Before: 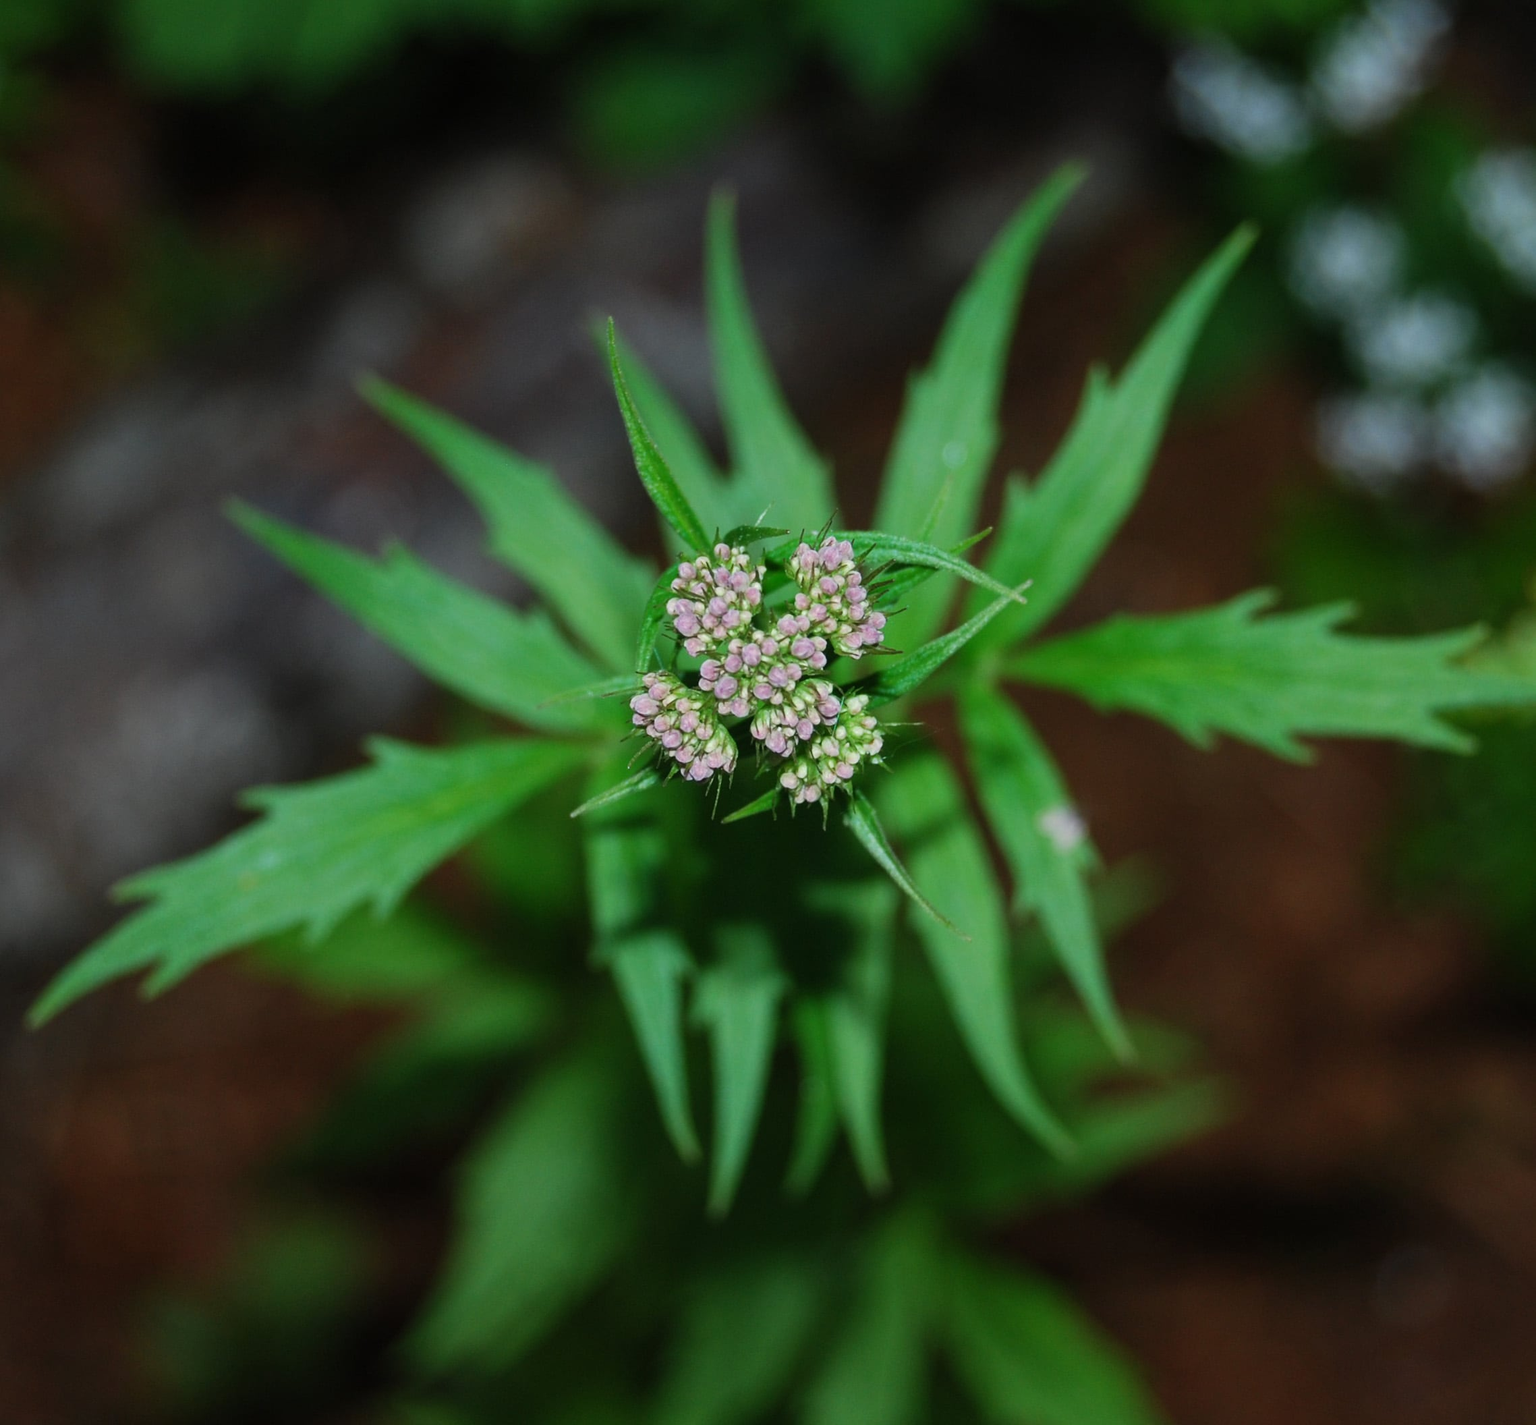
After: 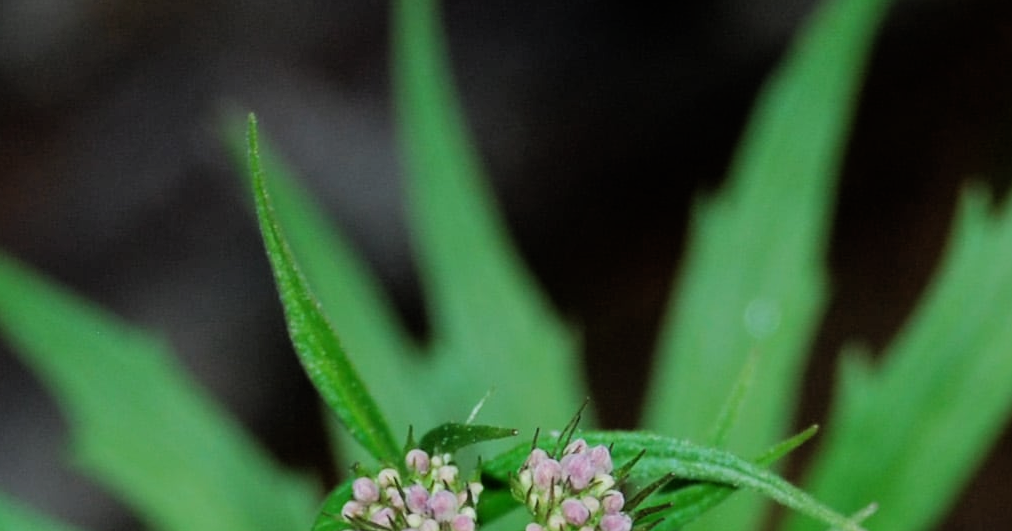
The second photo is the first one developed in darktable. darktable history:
crop: left 28.683%, top 16.863%, right 26.782%, bottom 57.972%
filmic rgb: black relative exposure -8.02 EV, white relative exposure 4.06 EV, threshold 3.04 EV, hardness 4.19, latitude 49.35%, contrast 1.101, color science v6 (2022), enable highlight reconstruction true
